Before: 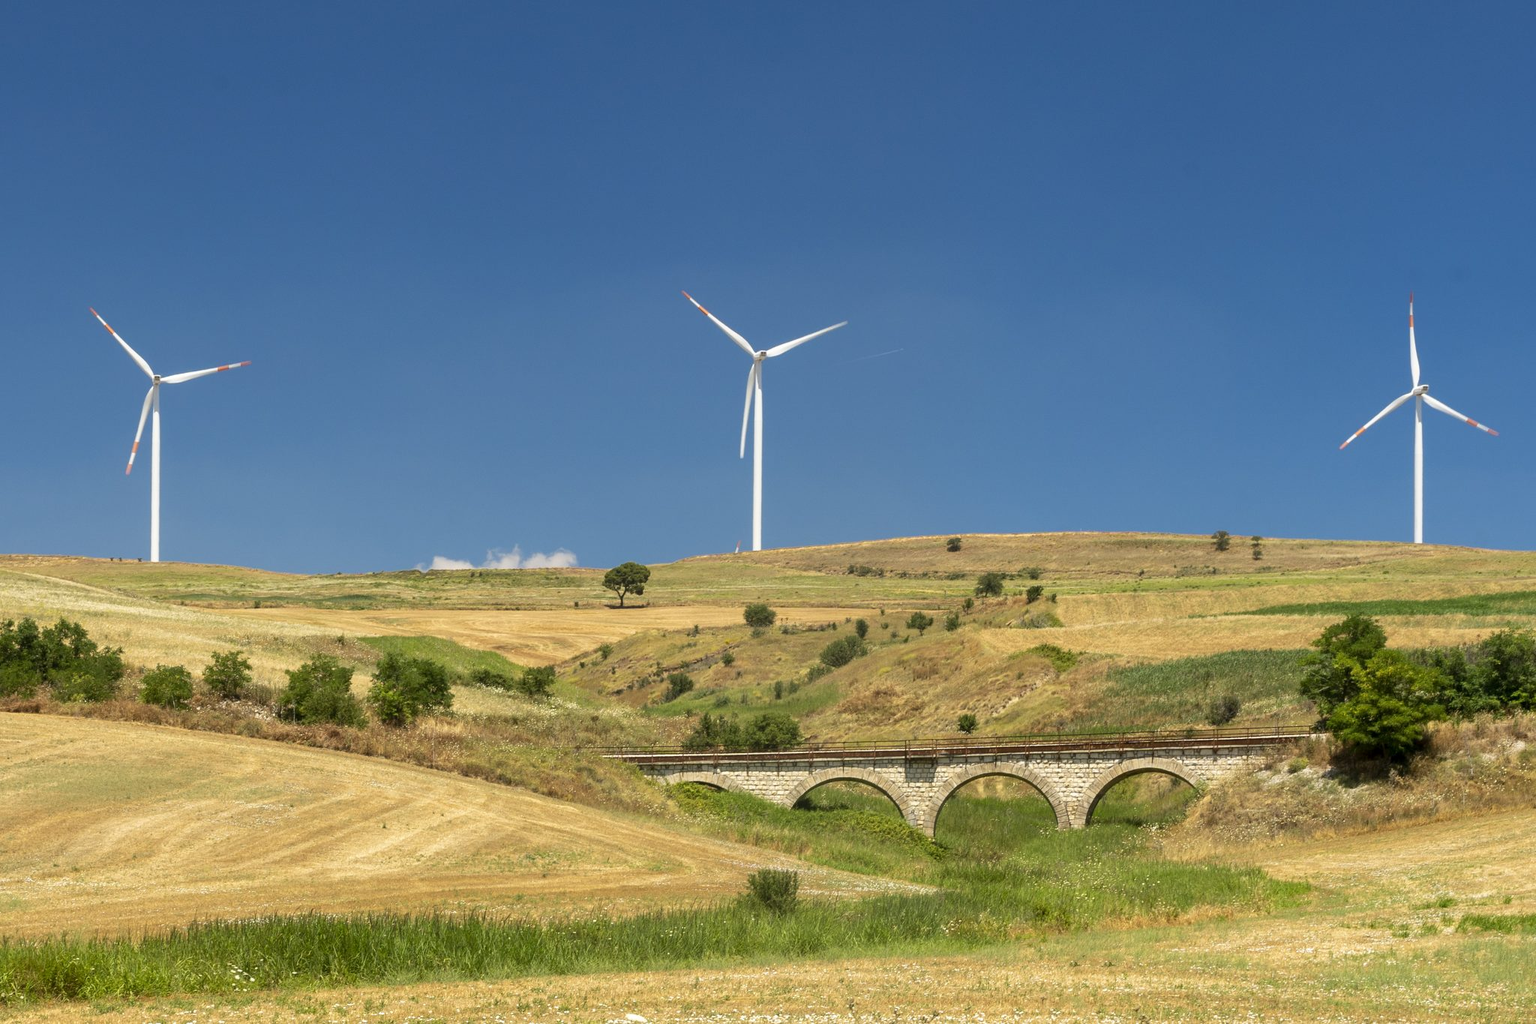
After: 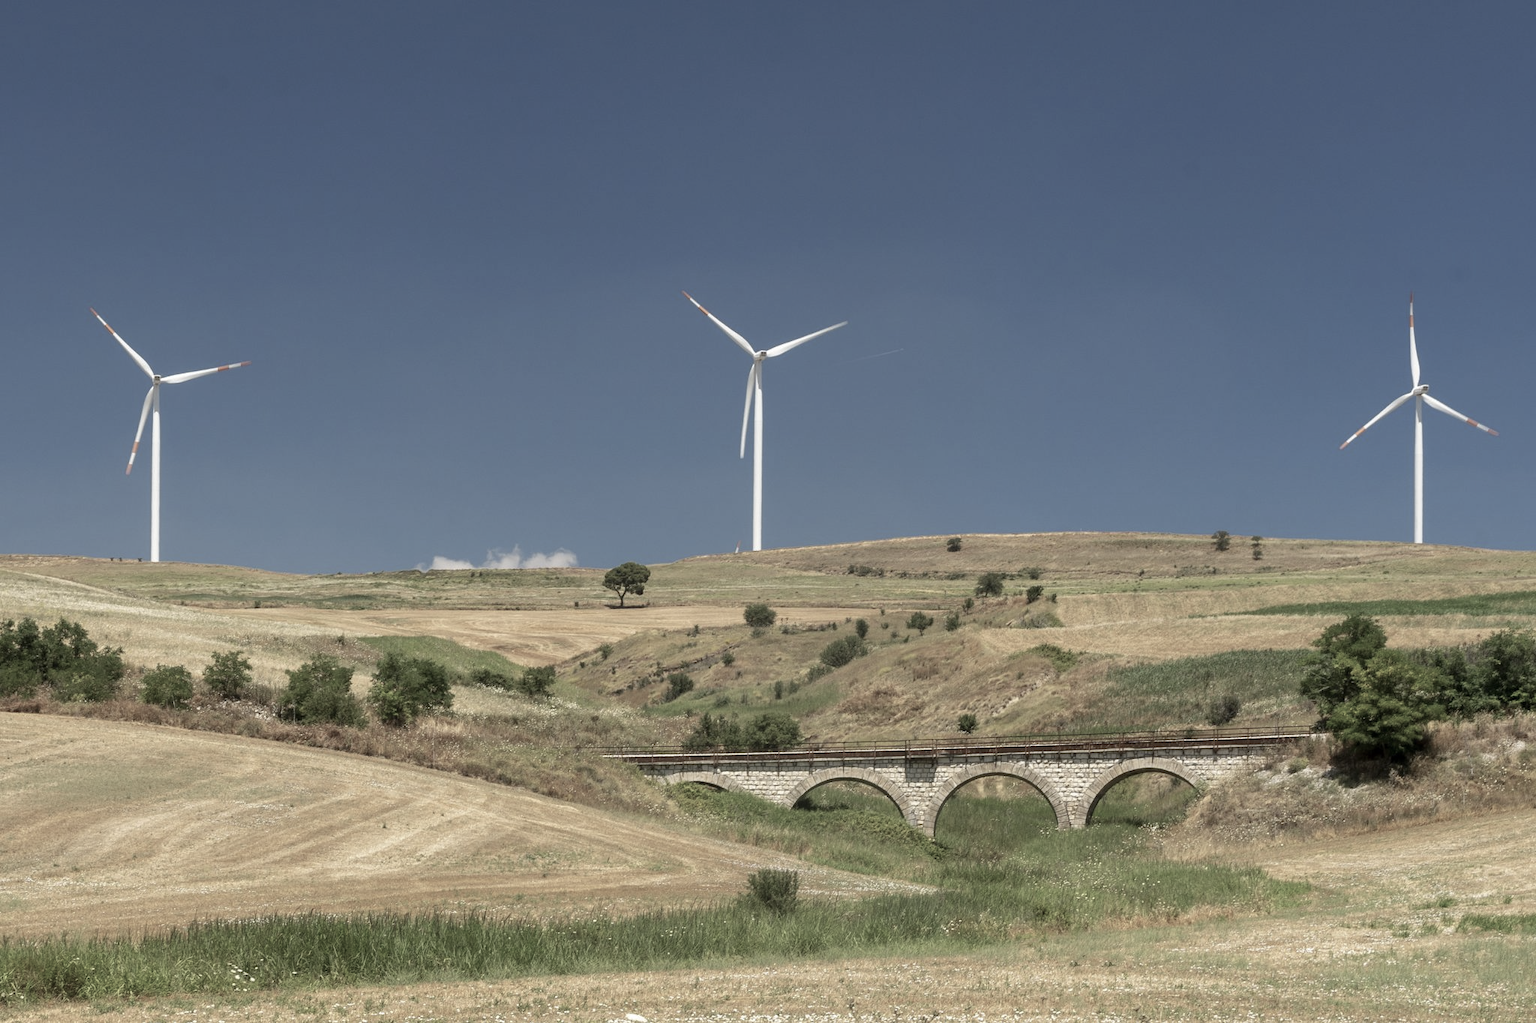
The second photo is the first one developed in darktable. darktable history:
color balance rgb: linear chroma grading › global chroma -16.06%, perceptual saturation grading › global saturation -32.85%, global vibrance -23.56%
base curve: curves: ch0 [(0, 0) (0.74, 0.67) (1, 1)]
